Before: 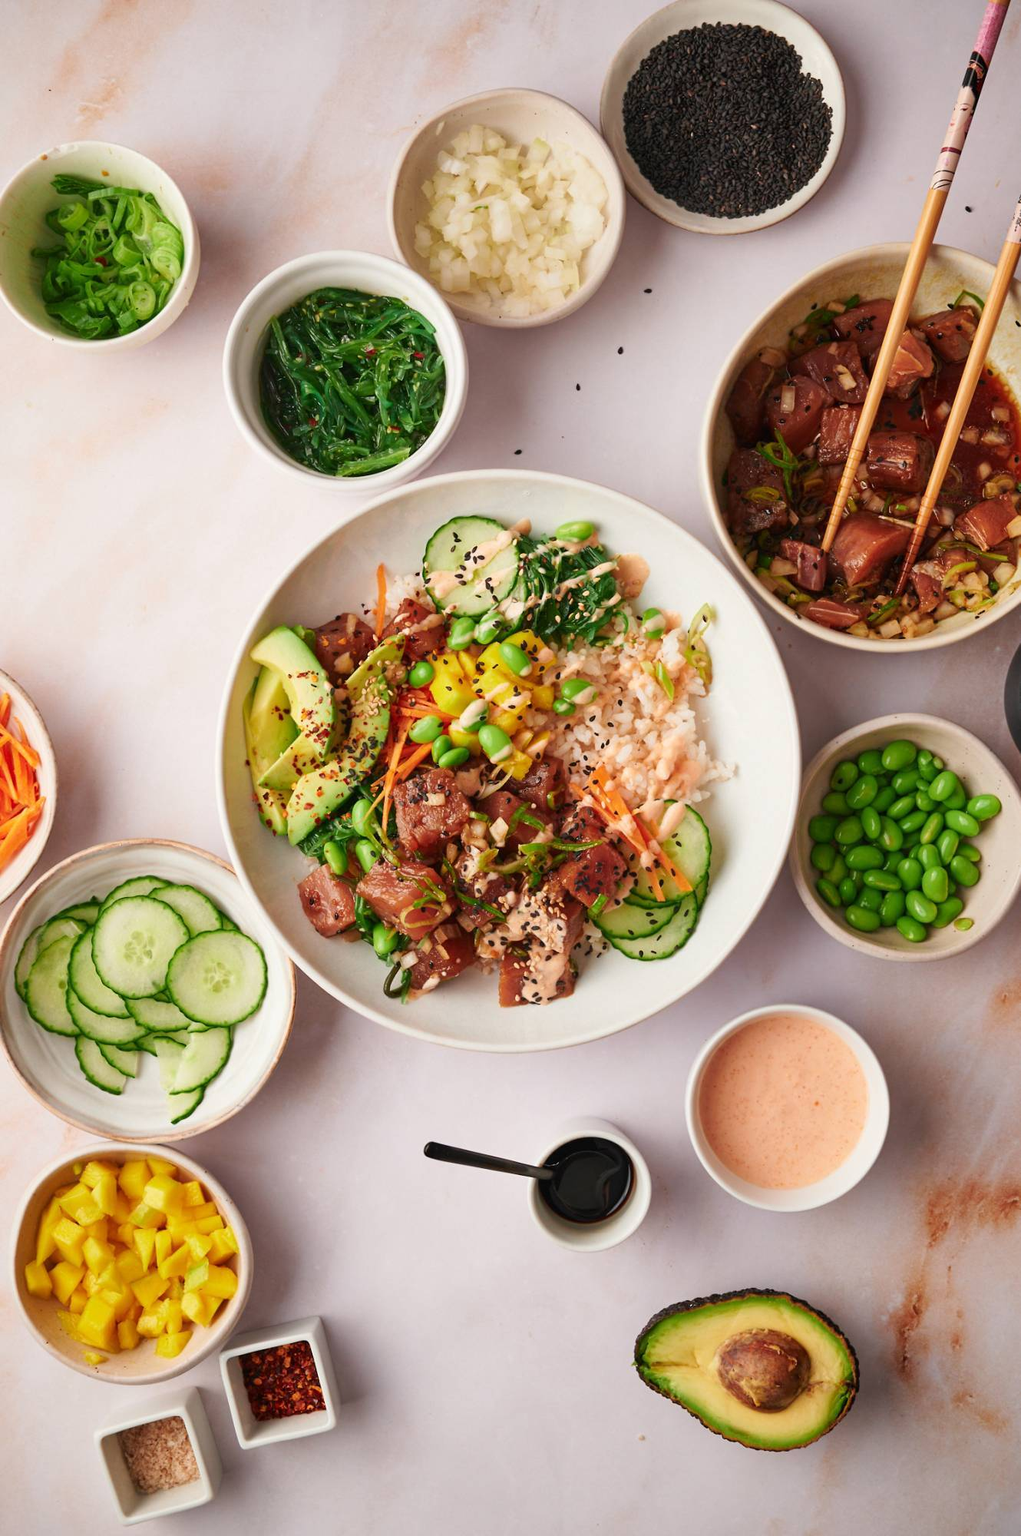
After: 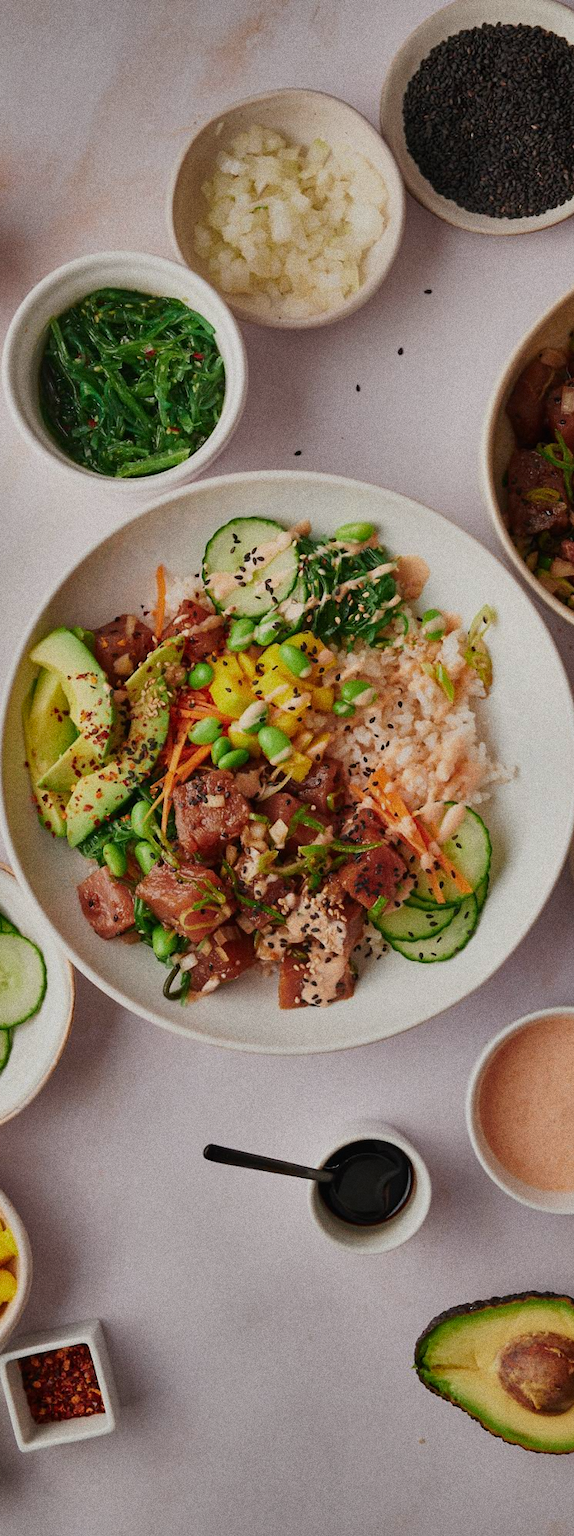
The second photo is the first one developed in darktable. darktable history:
shadows and highlights: shadows 24.5, highlights -78.15, soften with gaussian
exposure: exposure -0.582 EV, compensate highlight preservation false
grain: coarseness 0.09 ISO, strength 40%
crop: left 21.674%, right 22.086%
